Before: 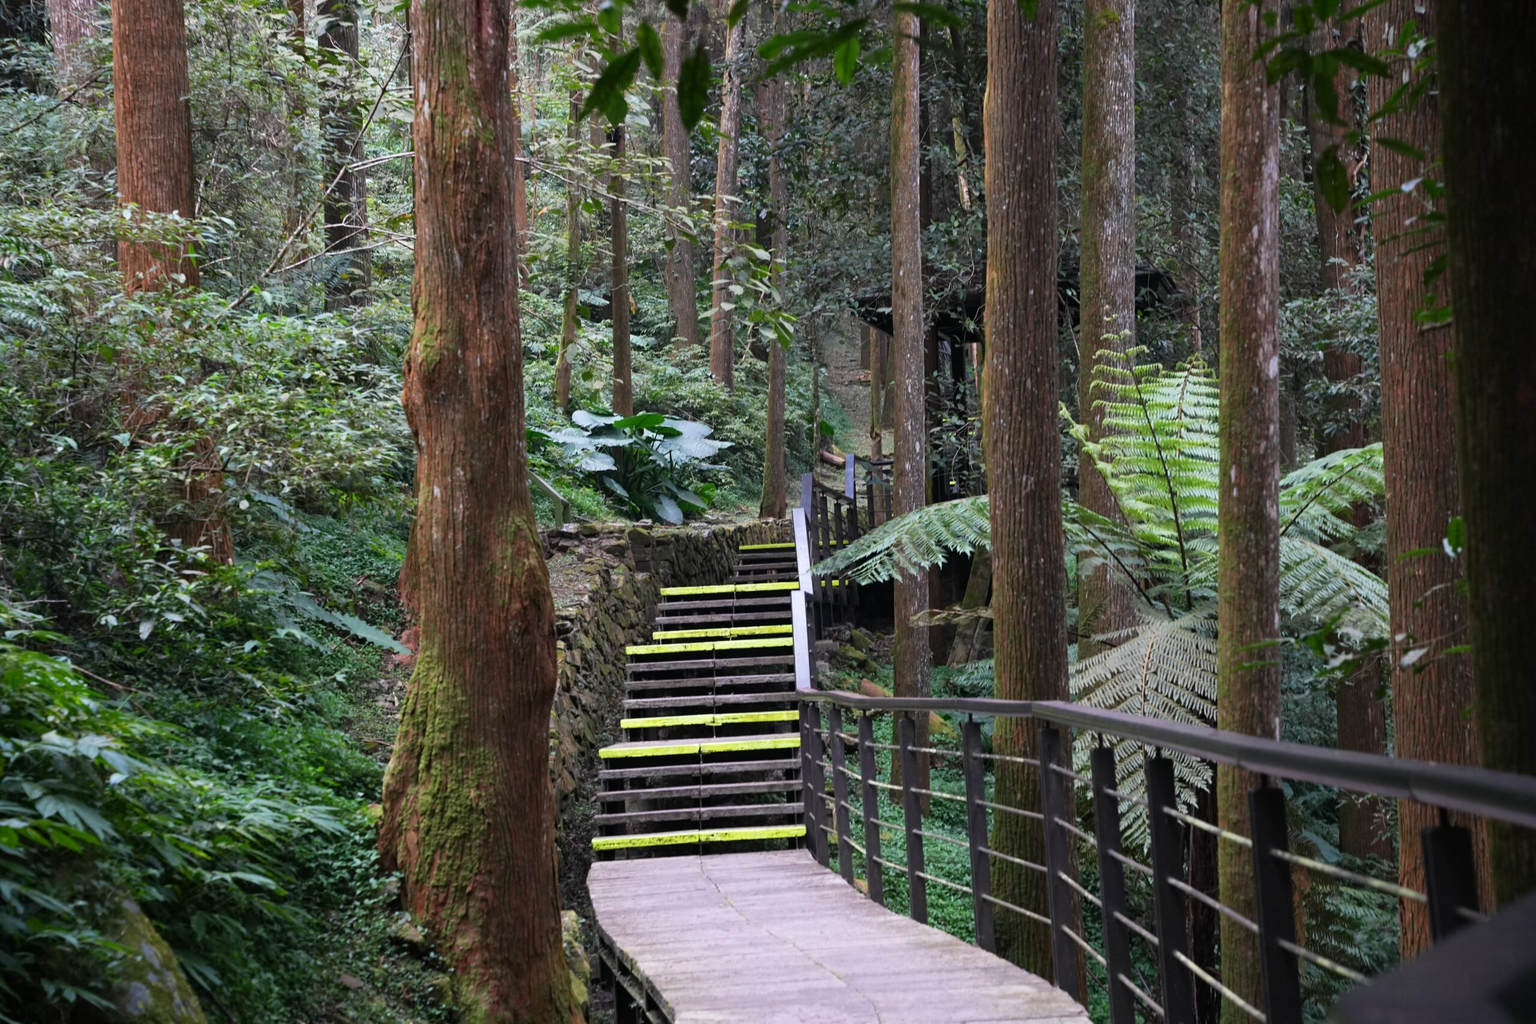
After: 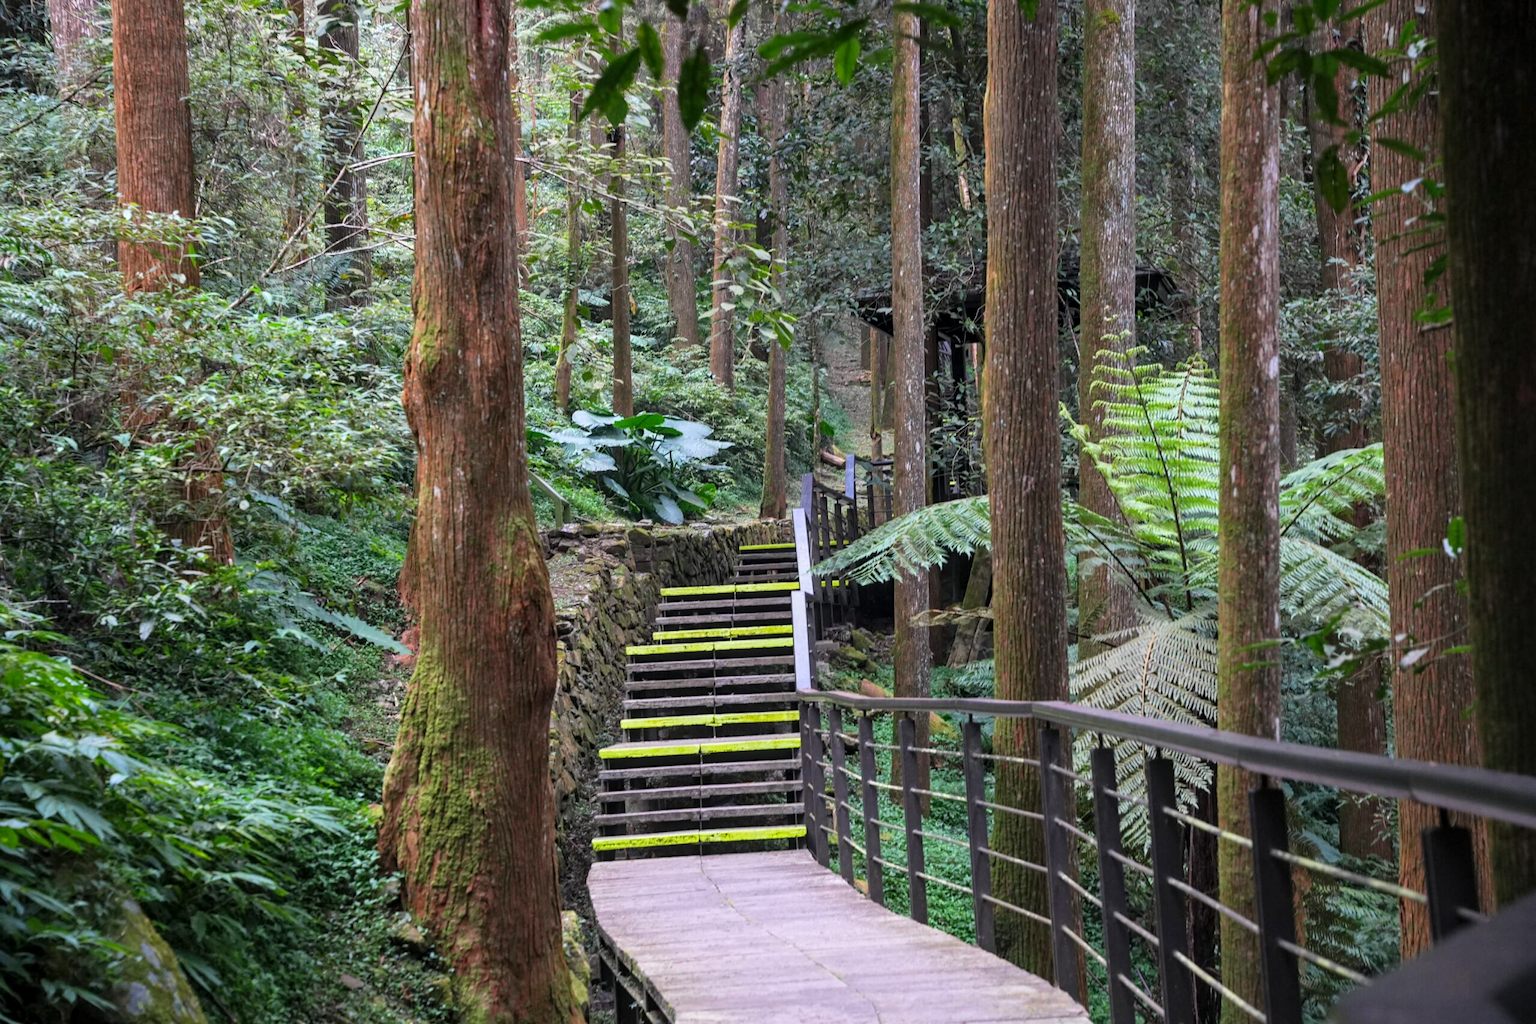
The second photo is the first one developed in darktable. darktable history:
local contrast: on, module defaults
contrast brightness saturation: brightness 0.094, saturation 0.194
